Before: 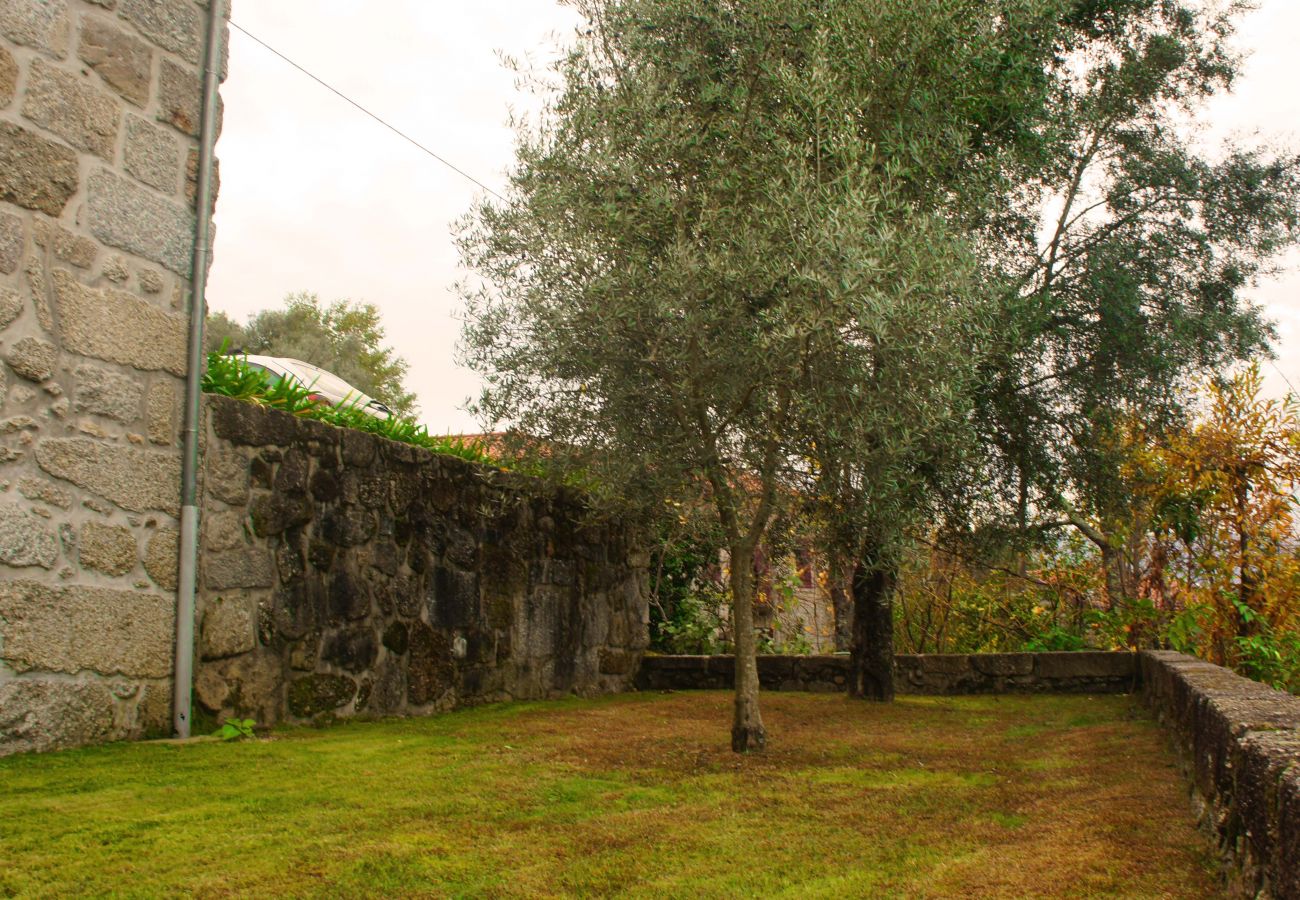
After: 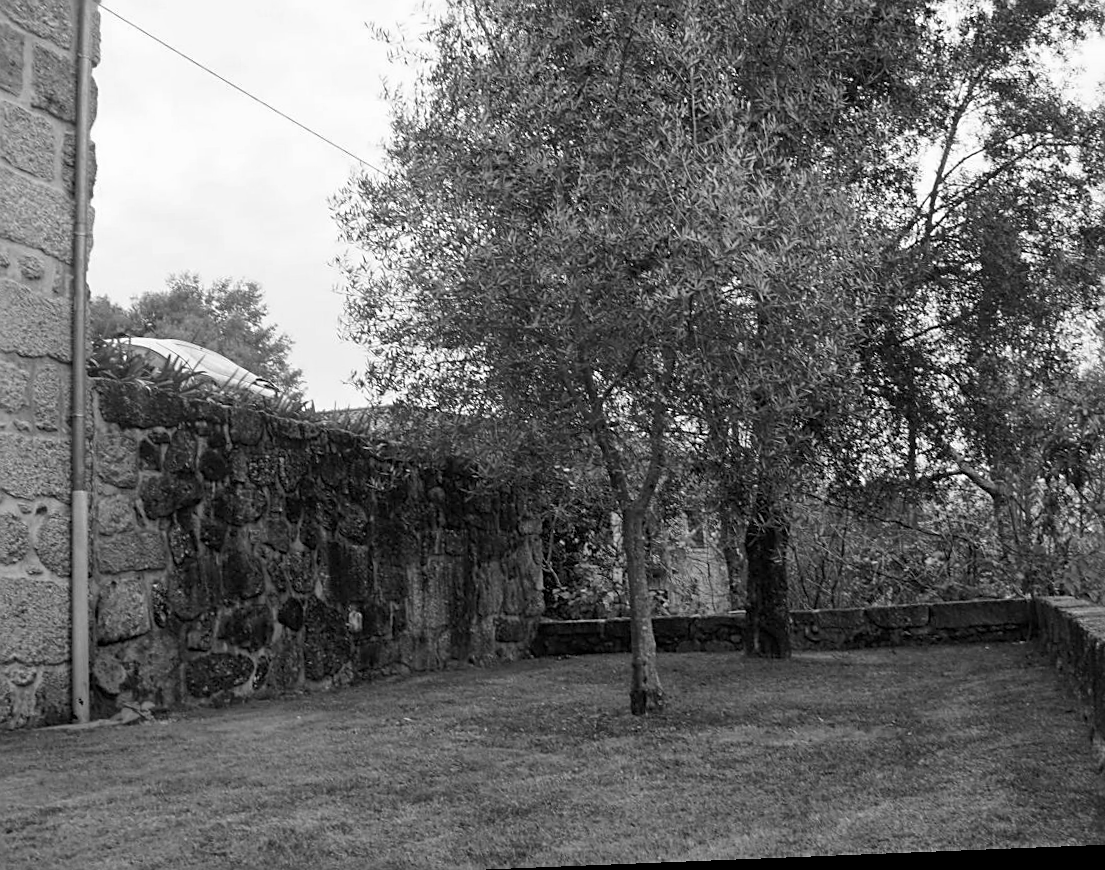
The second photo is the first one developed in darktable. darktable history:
color calibration: output gray [0.18, 0.41, 0.41, 0], gray › normalize channels true, illuminant same as pipeline (D50), adaptation XYZ, x 0.346, y 0.359, gamut compression 0
crop: left 9.807%, top 6.259%, right 7.334%, bottom 2.177%
rotate and perspective: rotation -2.29°, automatic cropping off
haze removal: compatibility mode true, adaptive false
contrast brightness saturation: contrast 0.07, brightness 0.08, saturation 0.18
sharpen: on, module defaults
white balance: red 0.976, blue 1.04
local contrast: mode bilateral grid, contrast 20, coarseness 50, detail 120%, midtone range 0.2
